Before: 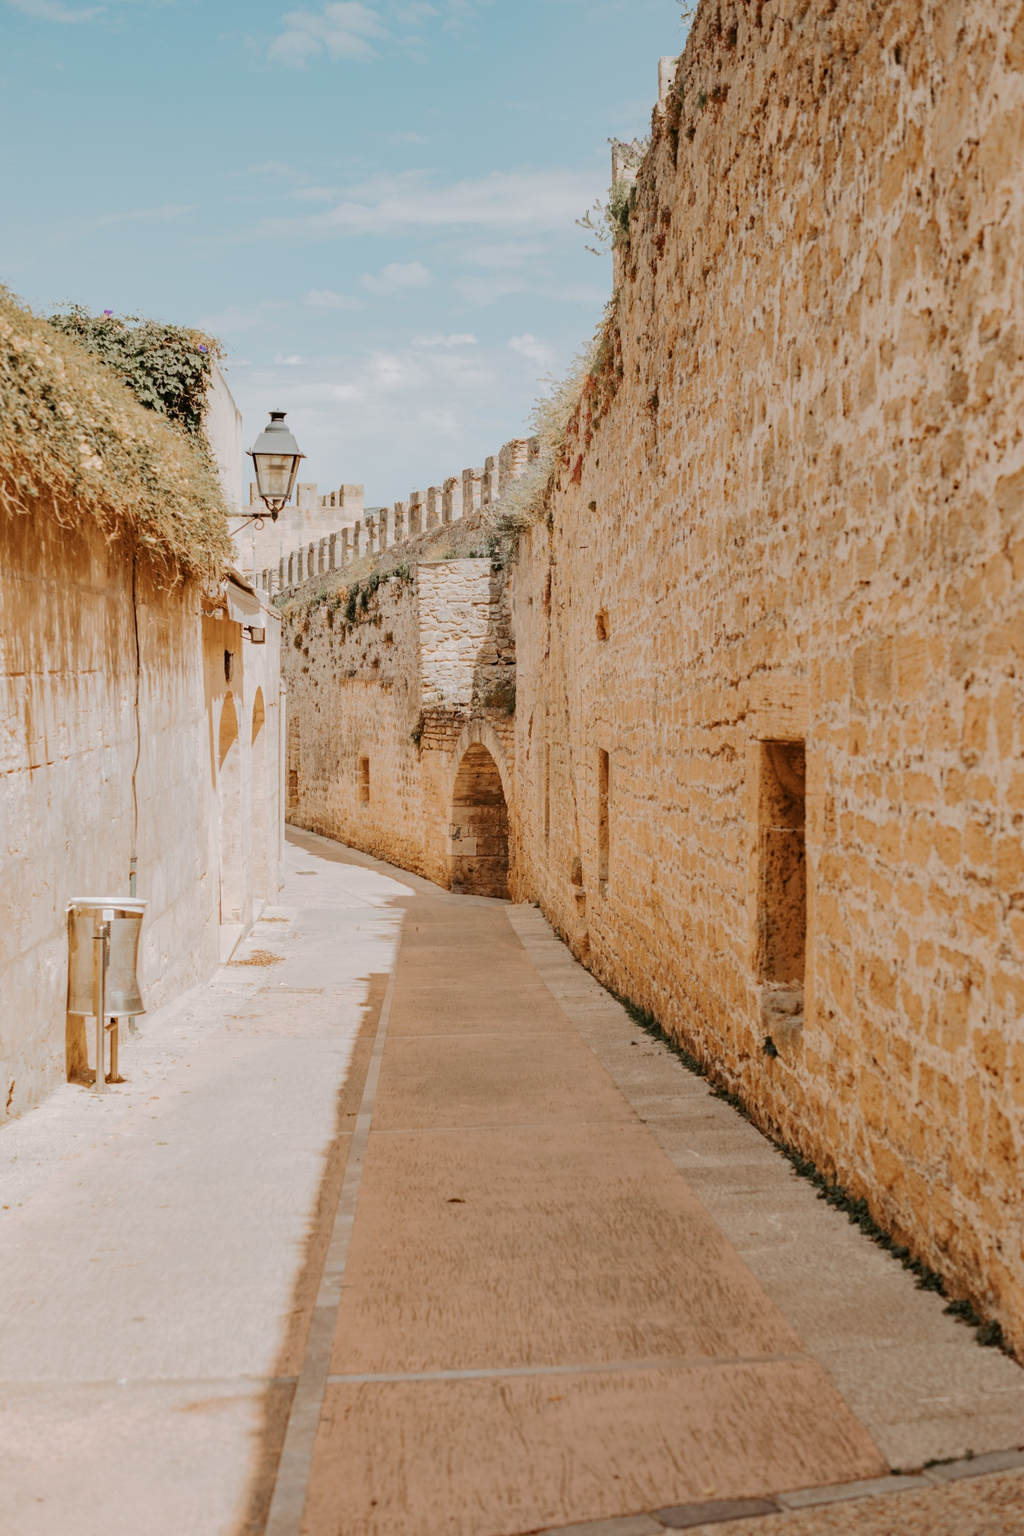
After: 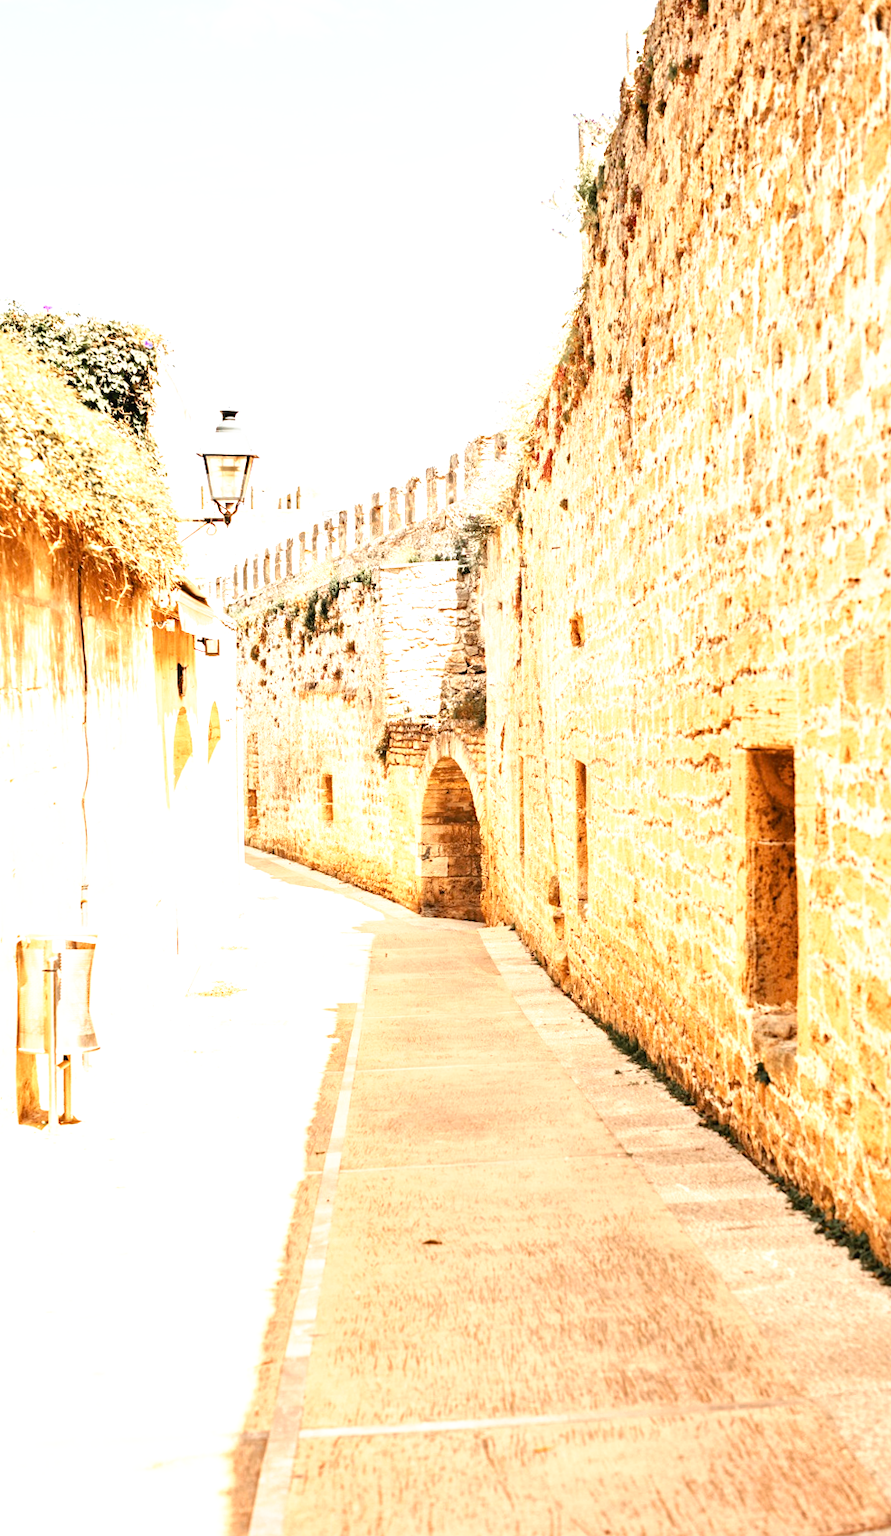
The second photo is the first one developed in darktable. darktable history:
crop and rotate: angle 1°, left 4.281%, top 0.642%, right 11.383%, bottom 2.486%
local contrast: mode bilateral grid, contrast 20, coarseness 50, detail 120%, midtone range 0.2
tone curve: curves: ch0 [(0, 0) (0.003, 0.028) (0.011, 0.028) (0.025, 0.026) (0.044, 0.036) (0.069, 0.06) (0.1, 0.101) (0.136, 0.15) (0.177, 0.203) (0.224, 0.271) (0.277, 0.345) (0.335, 0.422) (0.399, 0.515) (0.468, 0.611) (0.543, 0.716) (0.623, 0.826) (0.709, 0.942) (0.801, 0.992) (0.898, 1) (1, 1)], preserve colors none
exposure: black level correction 0, exposure 0.7 EV, compensate highlight preservation false
rotate and perspective: automatic cropping original format, crop left 0, crop top 0
